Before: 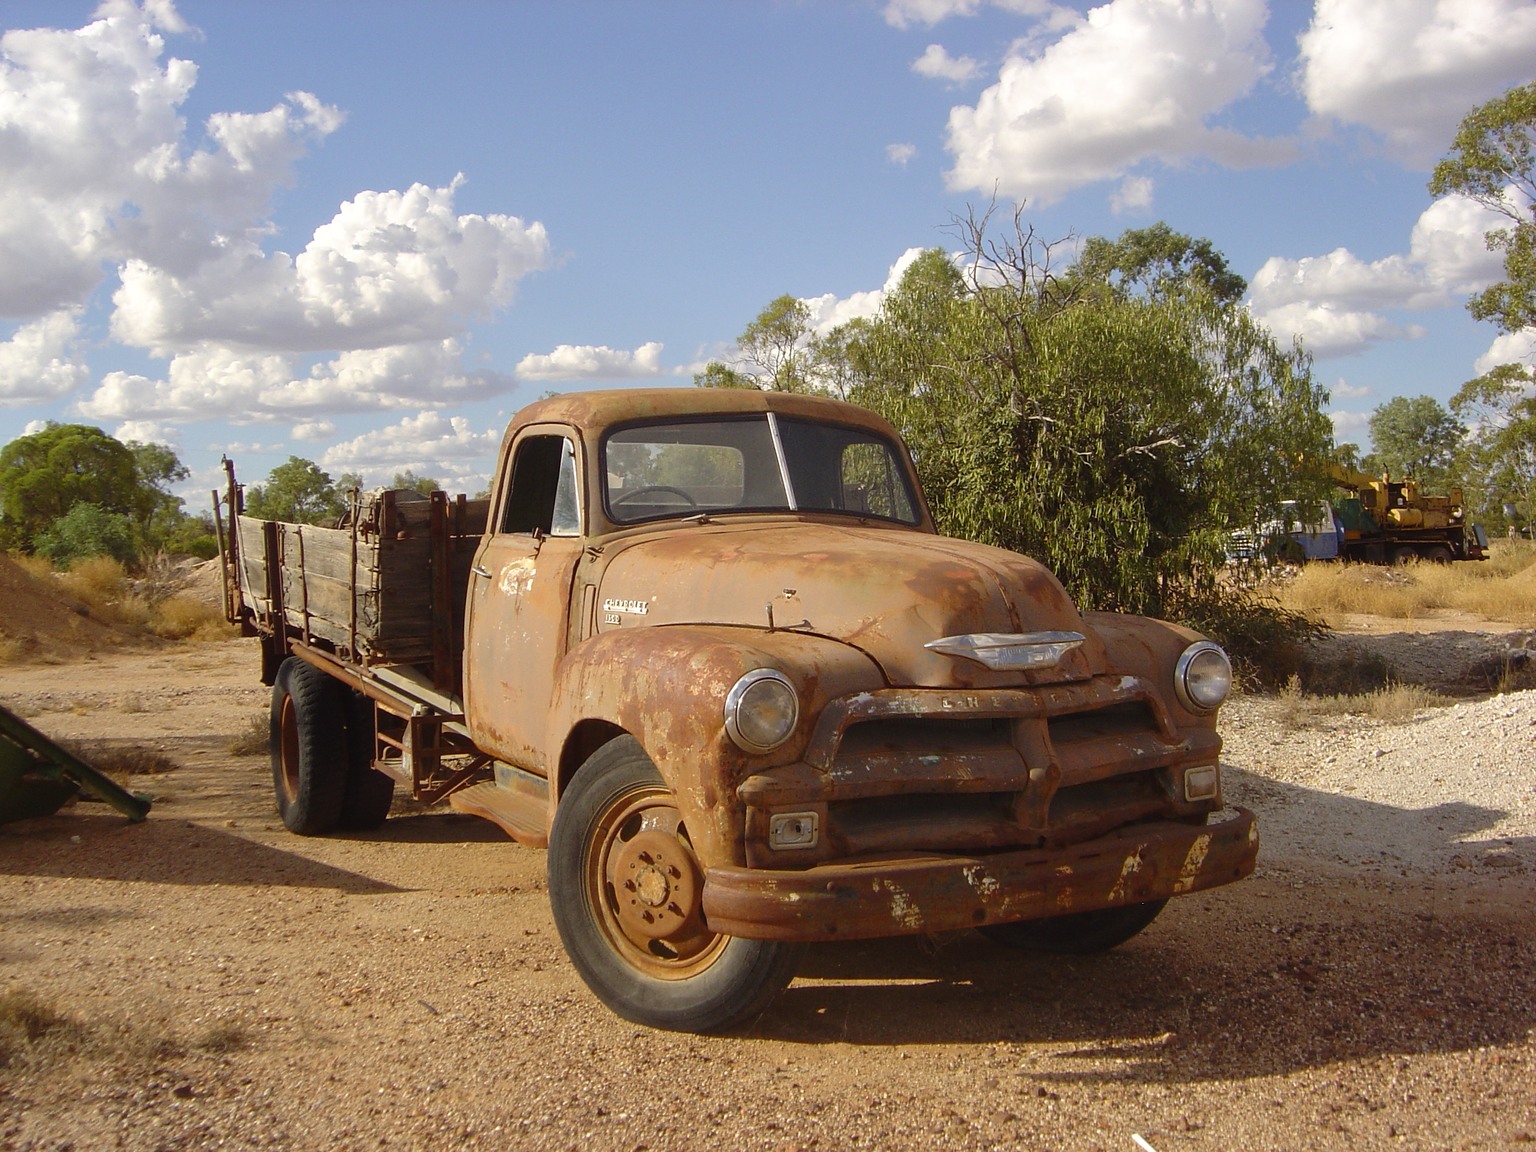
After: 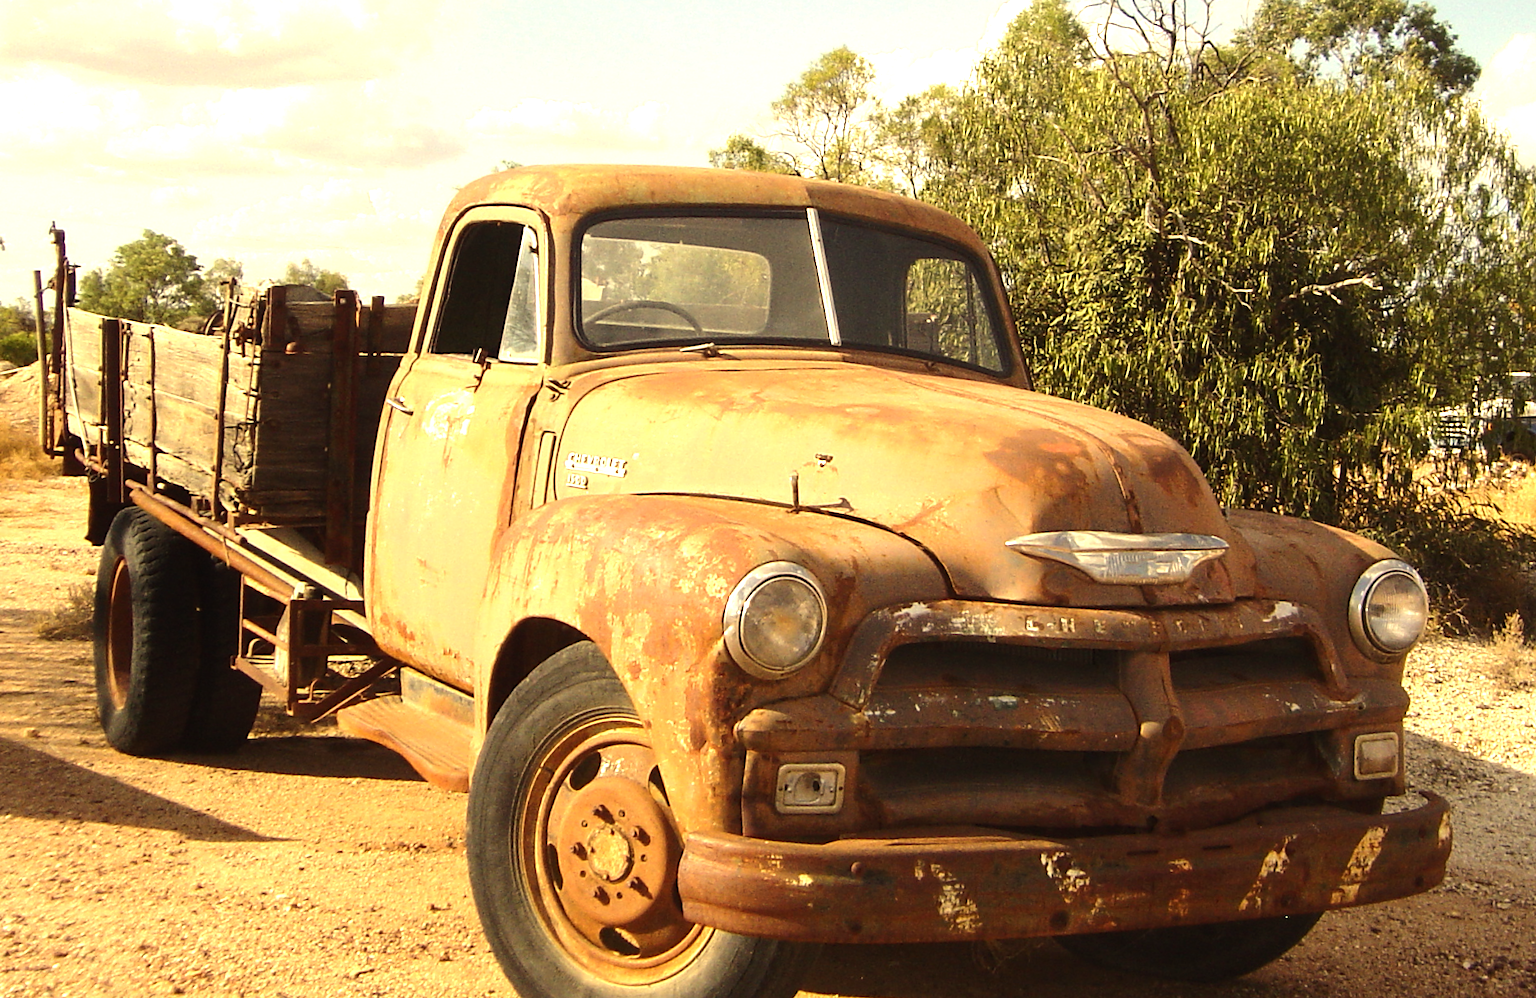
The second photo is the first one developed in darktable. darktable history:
white balance: red 1.08, blue 0.791
exposure: exposure 0.6 EV, compensate highlight preservation false
crop and rotate: angle -3.37°, left 9.79%, top 20.73%, right 12.42%, bottom 11.82%
tone equalizer: -8 EV -0.75 EV, -7 EV -0.7 EV, -6 EV -0.6 EV, -5 EV -0.4 EV, -3 EV 0.4 EV, -2 EV 0.6 EV, -1 EV 0.7 EV, +0 EV 0.75 EV, edges refinement/feathering 500, mask exposure compensation -1.57 EV, preserve details no
